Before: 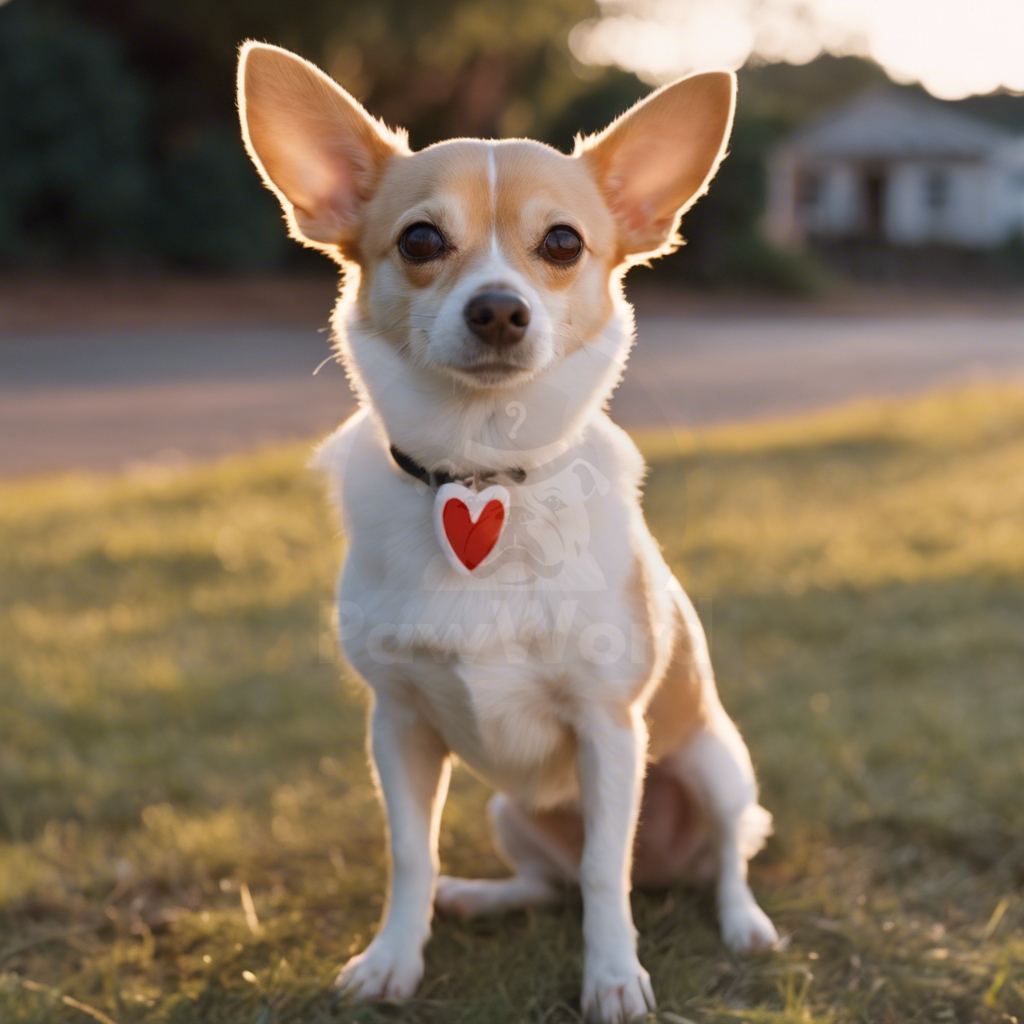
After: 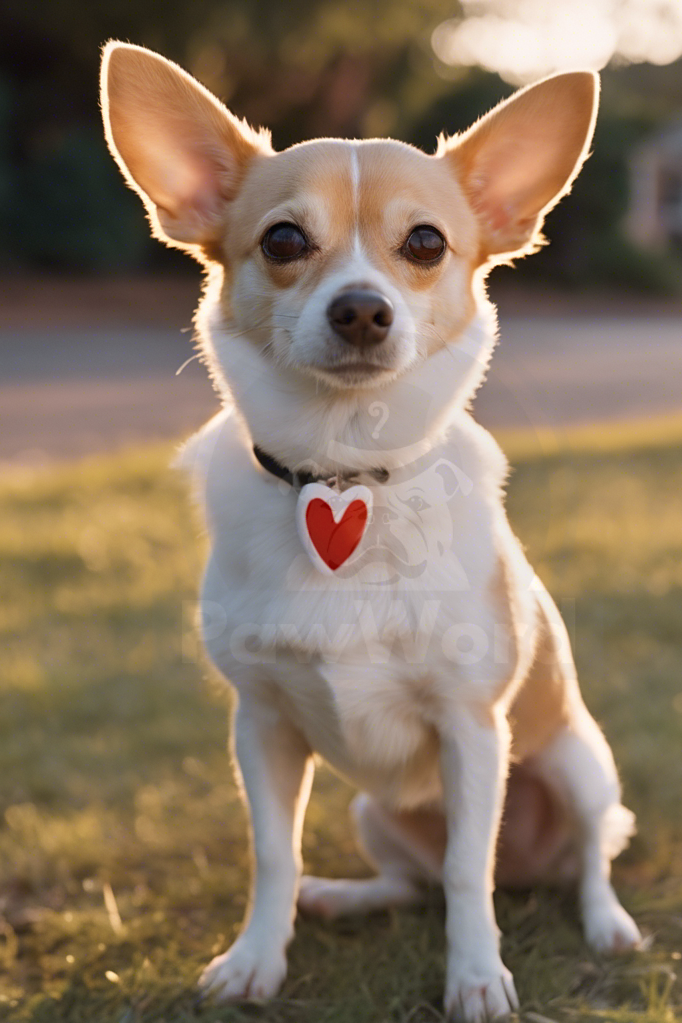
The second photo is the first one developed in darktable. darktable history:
crop and rotate: left 13.43%, right 19.926%
sharpen: amount 0.207
